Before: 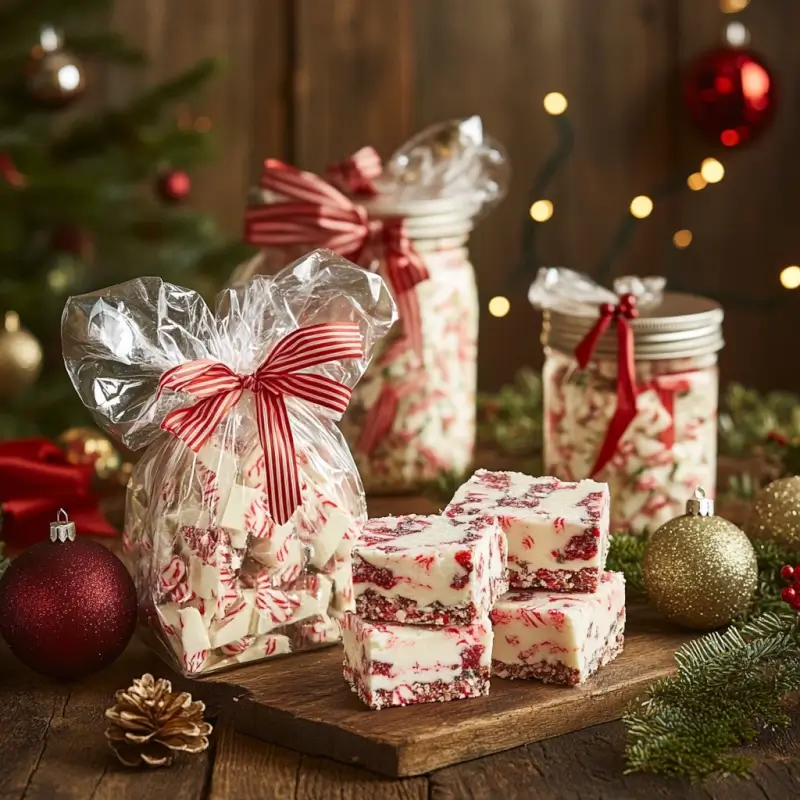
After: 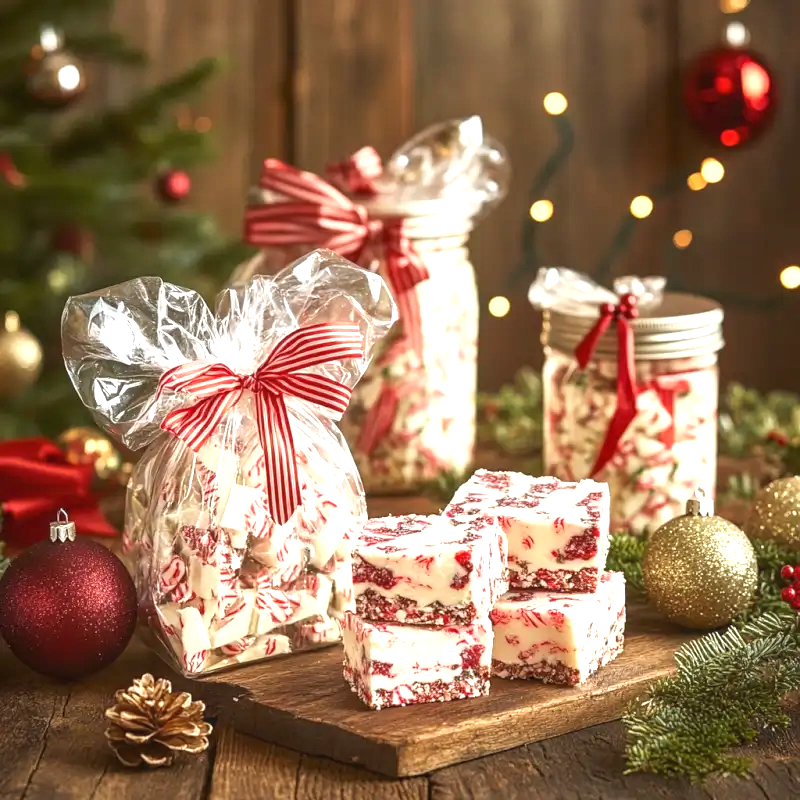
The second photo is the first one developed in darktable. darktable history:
local contrast: detail 110%
exposure: black level correction 0, exposure 0.953 EV, compensate exposure bias true, compensate highlight preservation false
